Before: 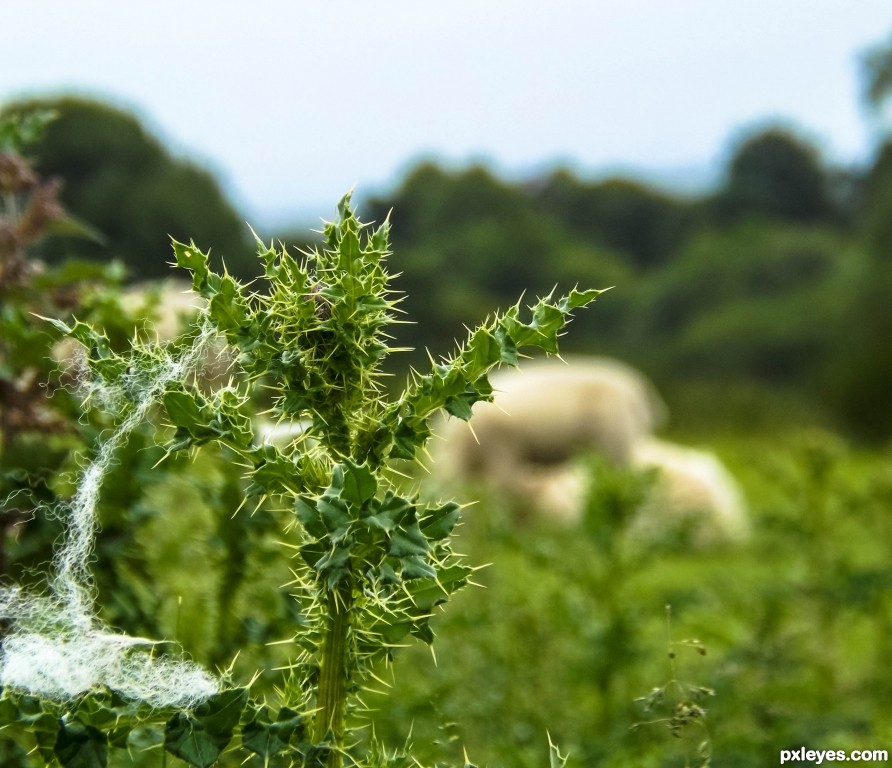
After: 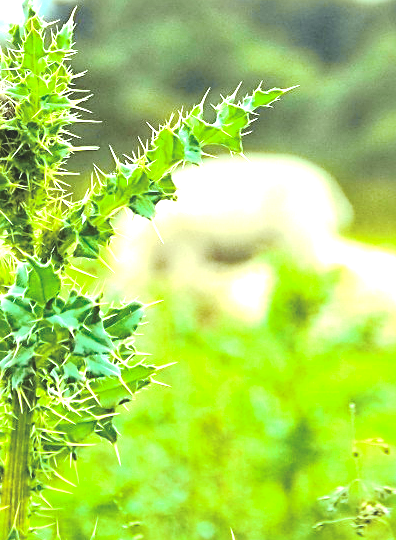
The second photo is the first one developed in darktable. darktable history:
exposure: black level correction 0, exposure 2.138 EV, compensate exposure bias true, compensate highlight preservation false
white balance: emerald 1
sharpen: on, module defaults
tone equalizer: on, module defaults
crop: left 35.432%, top 26.233%, right 20.145%, bottom 3.432%
base curve: curves: ch0 [(0, 0.024) (0.055, 0.065) (0.121, 0.166) (0.236, 0.319) (0.693, 0.726) (1, 1)], preserve colors none
color balance rgb: shadows lift › luminance 0.49%, shadows lift › chroma 6.83%, shadows lift › hue 300.29°, power › hue 208.98°, highlights gain › luminance 20.24%, highlights gain › chroma 2.73%, highlights gain › hue 173.85°, perceptual saturation grading › global saturation 18.05%
tone curve: curves: ch0 [(0, 0) (0.058, 0.037) (0.214, 0.183) (0.304, 0.288) (0.561, 0.554) (0.687, 0.677) (0.768, 0.768) (0.858, 0.861) (0.987, 0.945)]; ch1 [(0, 0) (0.172, 0.123) (0.312, 0.296) (0.432, 0.448) (0.471, 0.469) (0.502, 0.5) (0.521, 0.505) (0.565, 0.569) (0.663, 0.663) (0.703, 0.721) (0.857, 0.917) (1, 1)]; ch2 [(0, 0) (0.411, 0.424) (0.485, 0.497) (0.502, 0.5) (0.517, 0.511) (0.556, 0.562) (0.626, 0.594) (0.709, 0.661) (1, 1)], color space Lab, independent channels, preserve colors none
